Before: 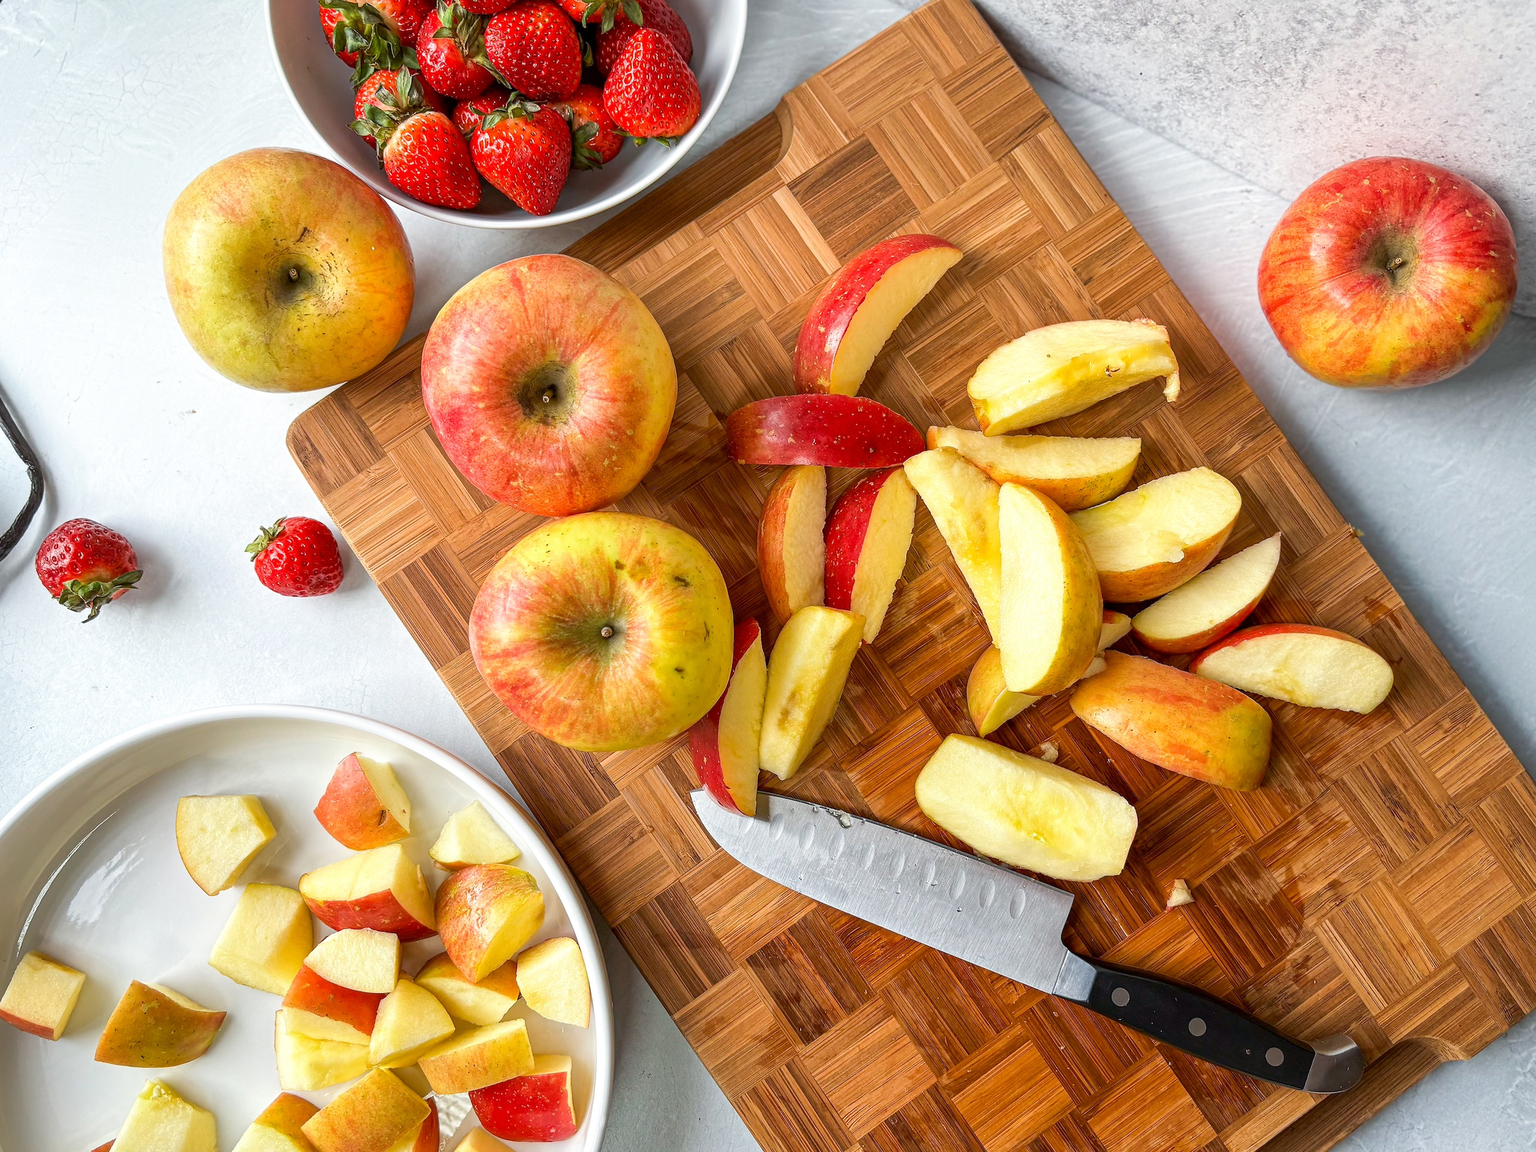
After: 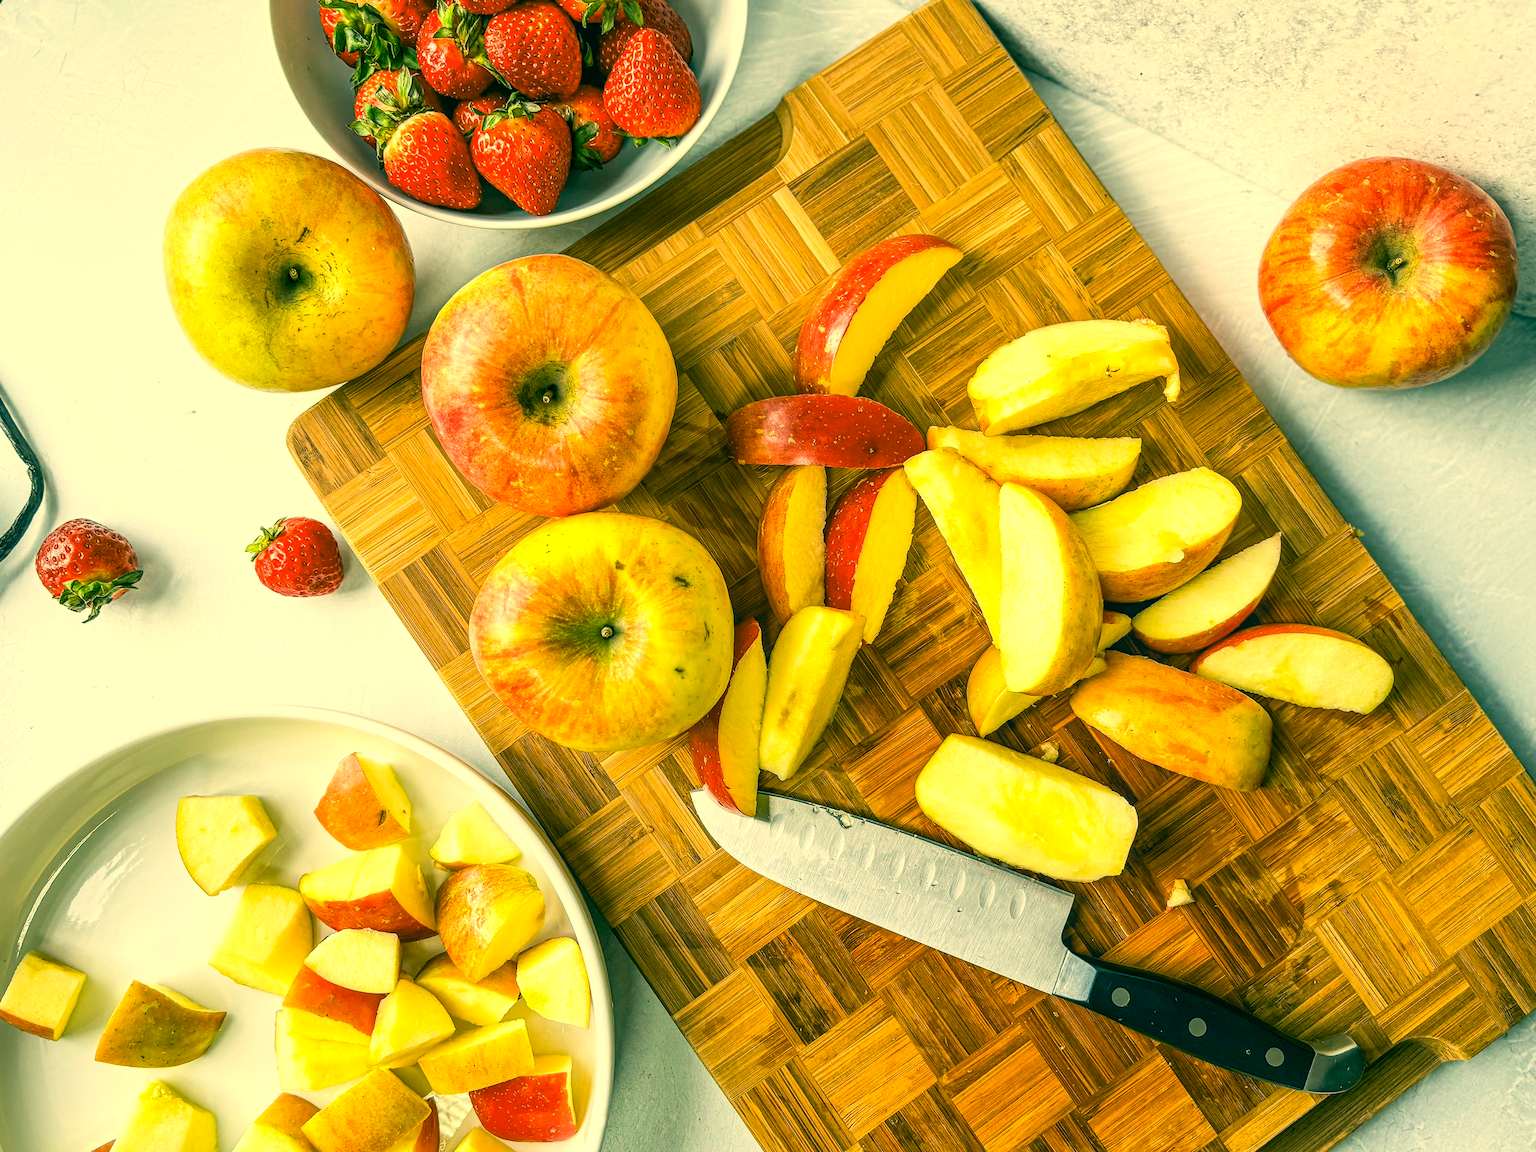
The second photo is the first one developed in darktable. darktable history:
contrast brightness saturation: contrast 0.195, brightness 0.162, saturation 0.222
local contrast: on, module defaults
levels: levels [0.026, 0.507, 0.987]
color correction: highlights a* 1.71, highlights b* 34.22, shadows a* -36.57, shadows b* -5.88
